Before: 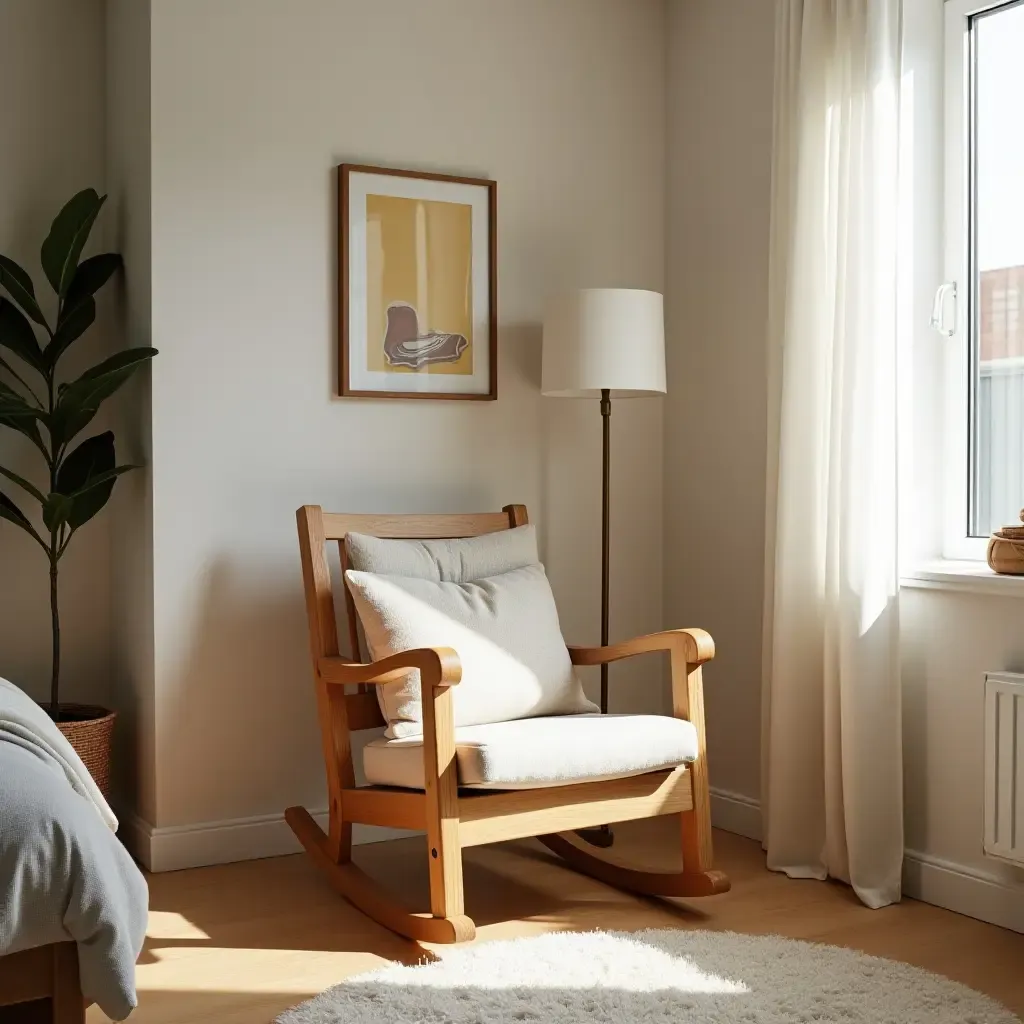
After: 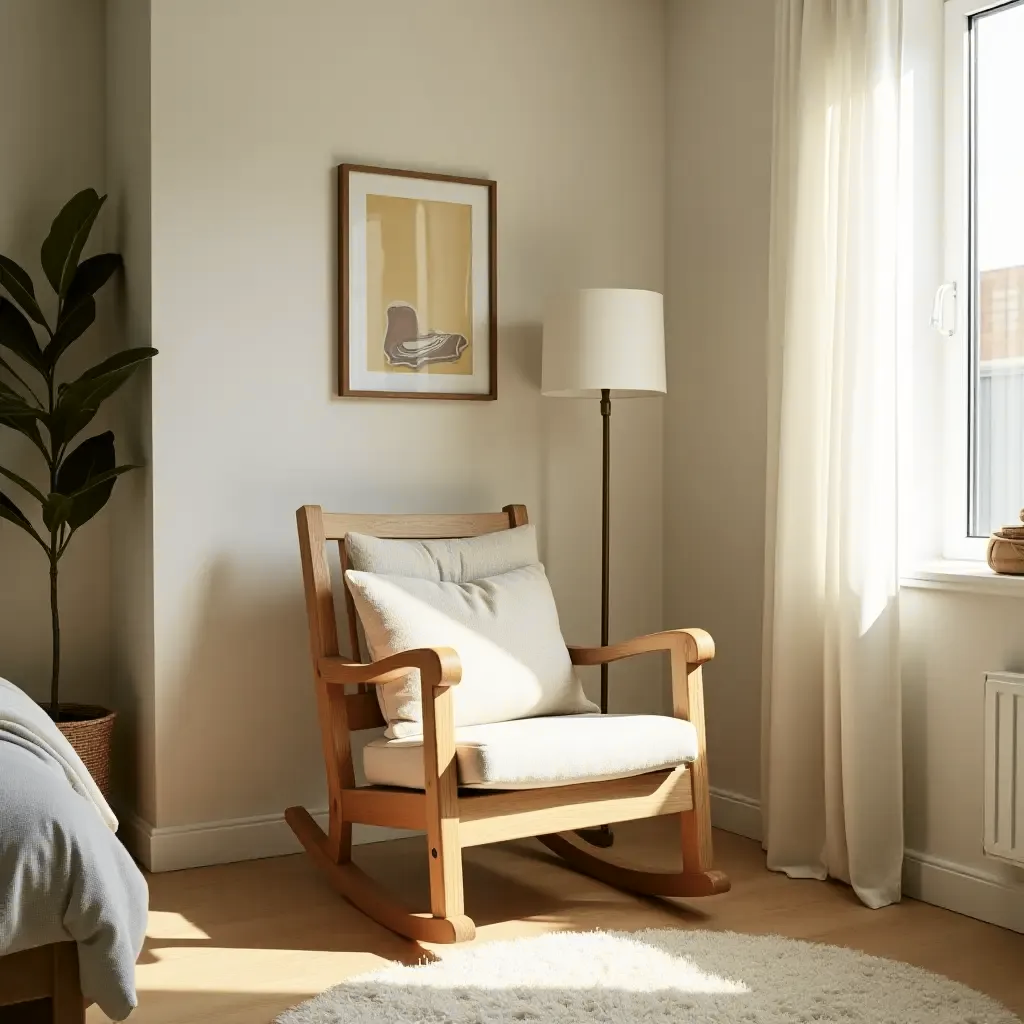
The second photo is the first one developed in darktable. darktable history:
tone curve: curves: ch0 [(0, 0) (0.765, 0.816) (1, 1)]; ch1 [(0, 0) (0.425, 0.464) (0.5, 0.5) (0.531, 0.522) (0.588, 0.575) (0.994, 0.939)]; ch2 [(0, 0) (0.398, 0.435) (0.455, 0.481) (0.501, 0.504) (0.529, 0.544) (0.584, 0.585) (1, 0.911)], color space Lab, independent channels
